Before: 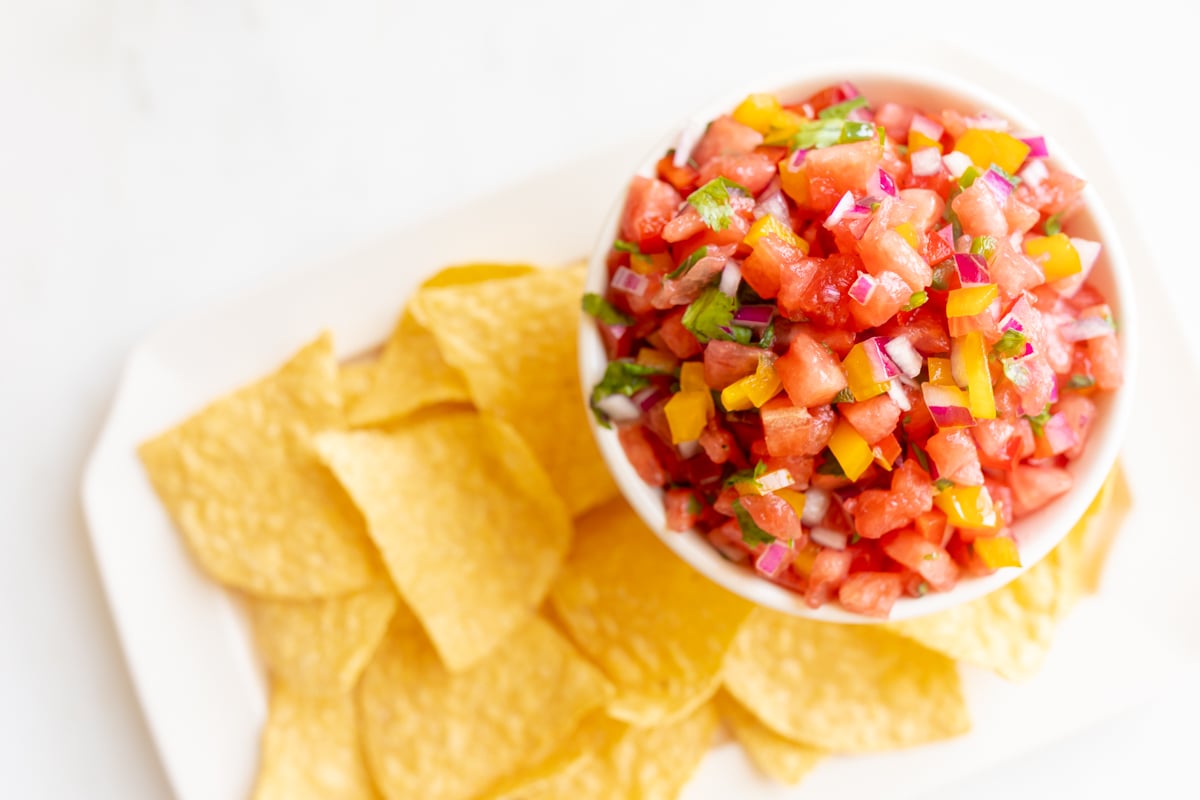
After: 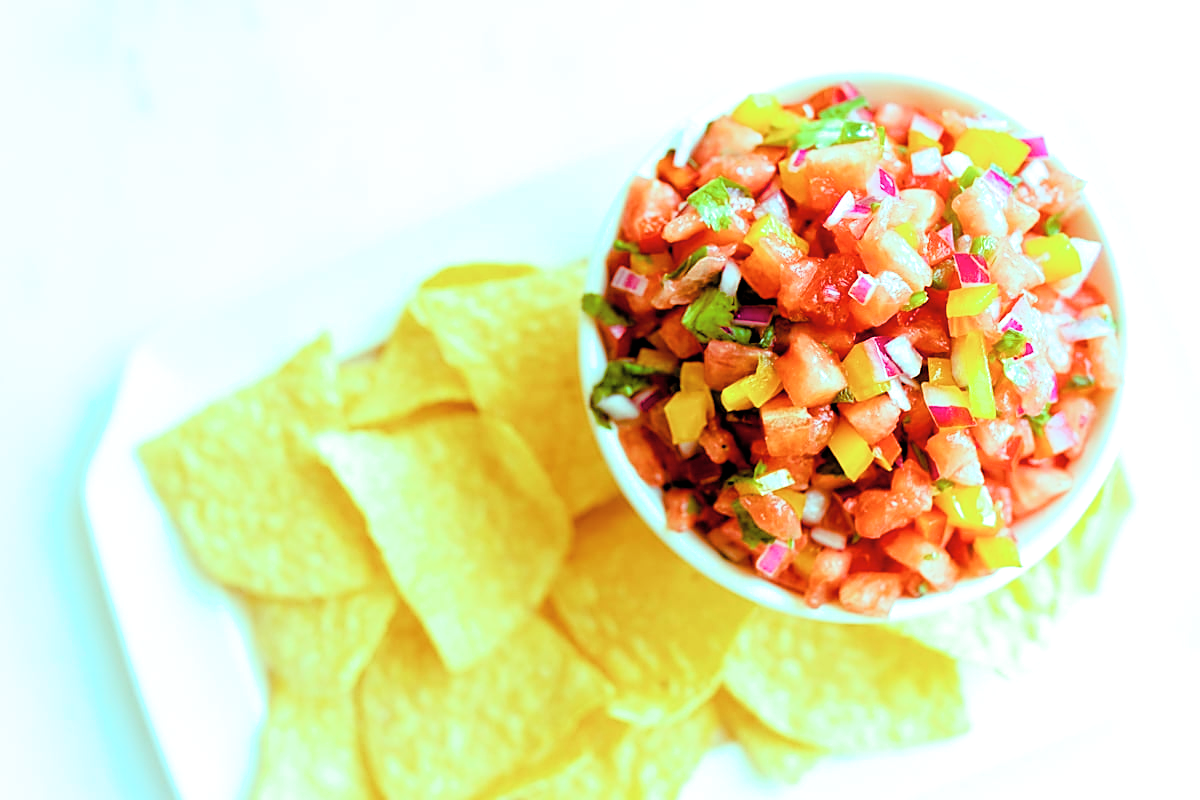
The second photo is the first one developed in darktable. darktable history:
exposure: compensate highlight preservation false
color balance rgb: highlights gain › luminance -33.273%, highlights gain › chroma 5.578%, highlights gain › hue 216.95°, perceptual saturation grading › global saturation 39.923%, perceptual saturation grading › highlights -25.269%, perceptual saturation grading › mid-tones 35.089%, perceptual saturation grading › shadows 35.444%, perceptual brilliance grading › global brilliance 9.539%
filmic rgb: black relative exposure -3.6 EV, white relative exposure 2.14 EV, hardness 3.63
sharpen: on, module defaults
contrast brightness saturation: contrast 0.051, brightness 0.067, saturation 0.006
